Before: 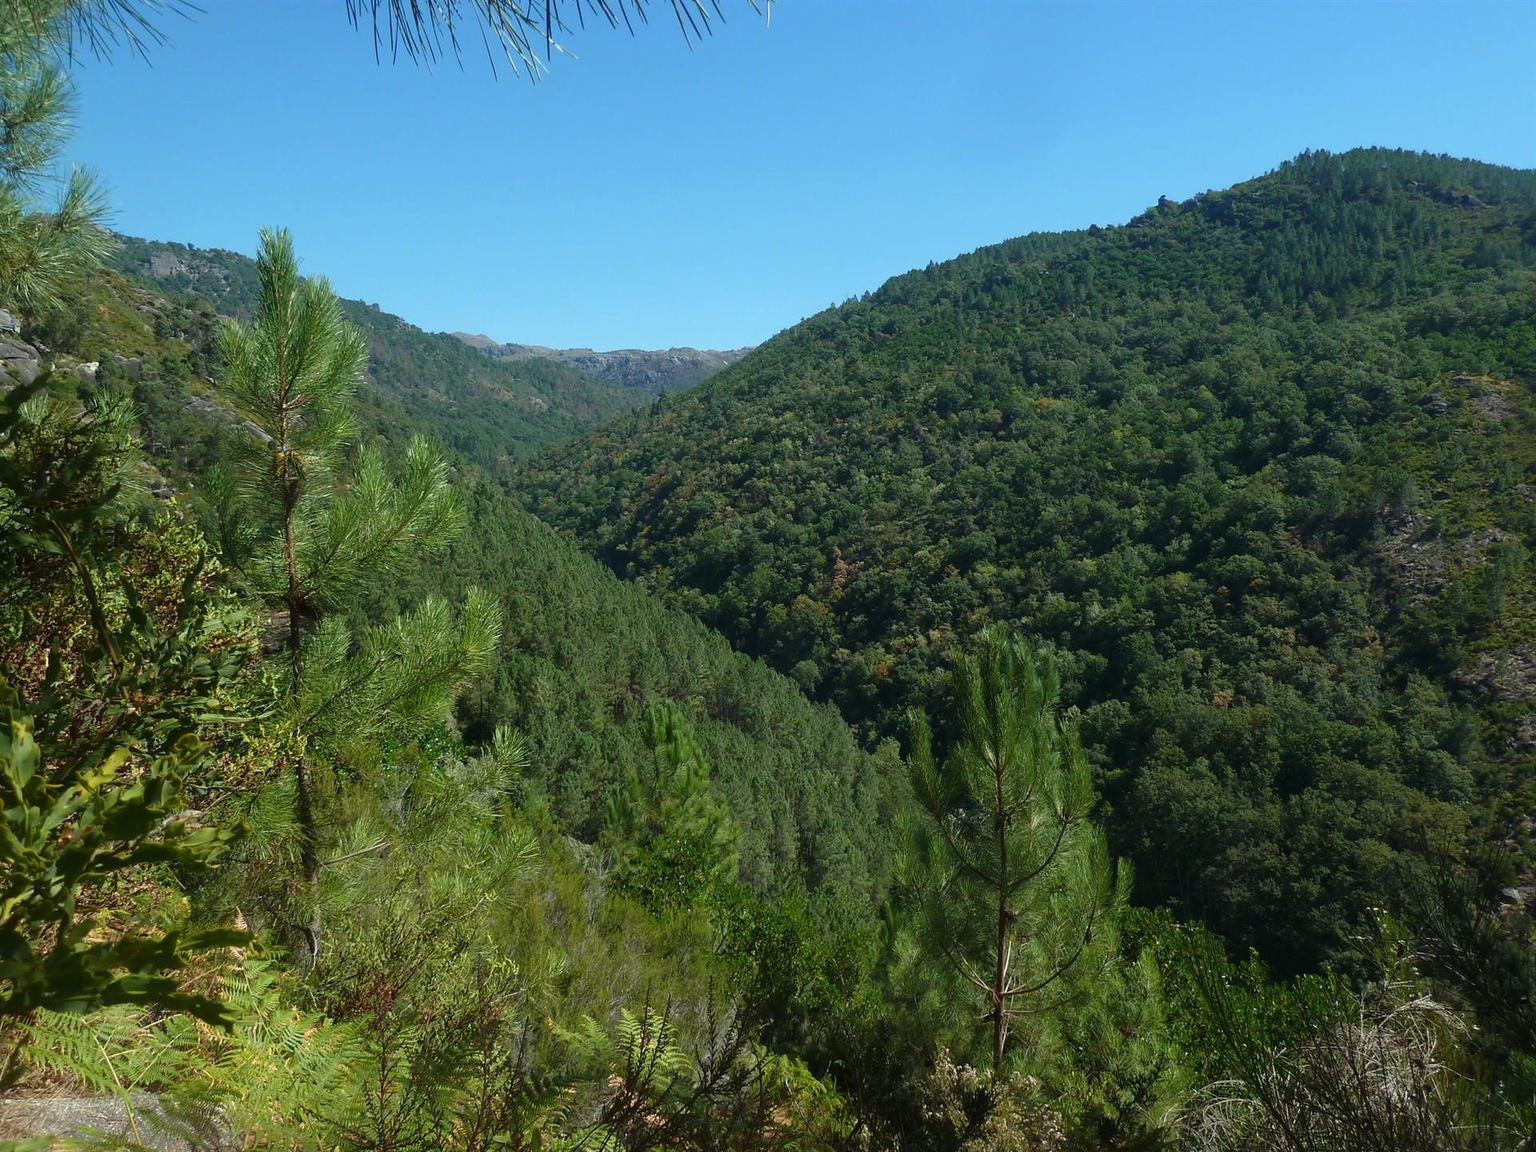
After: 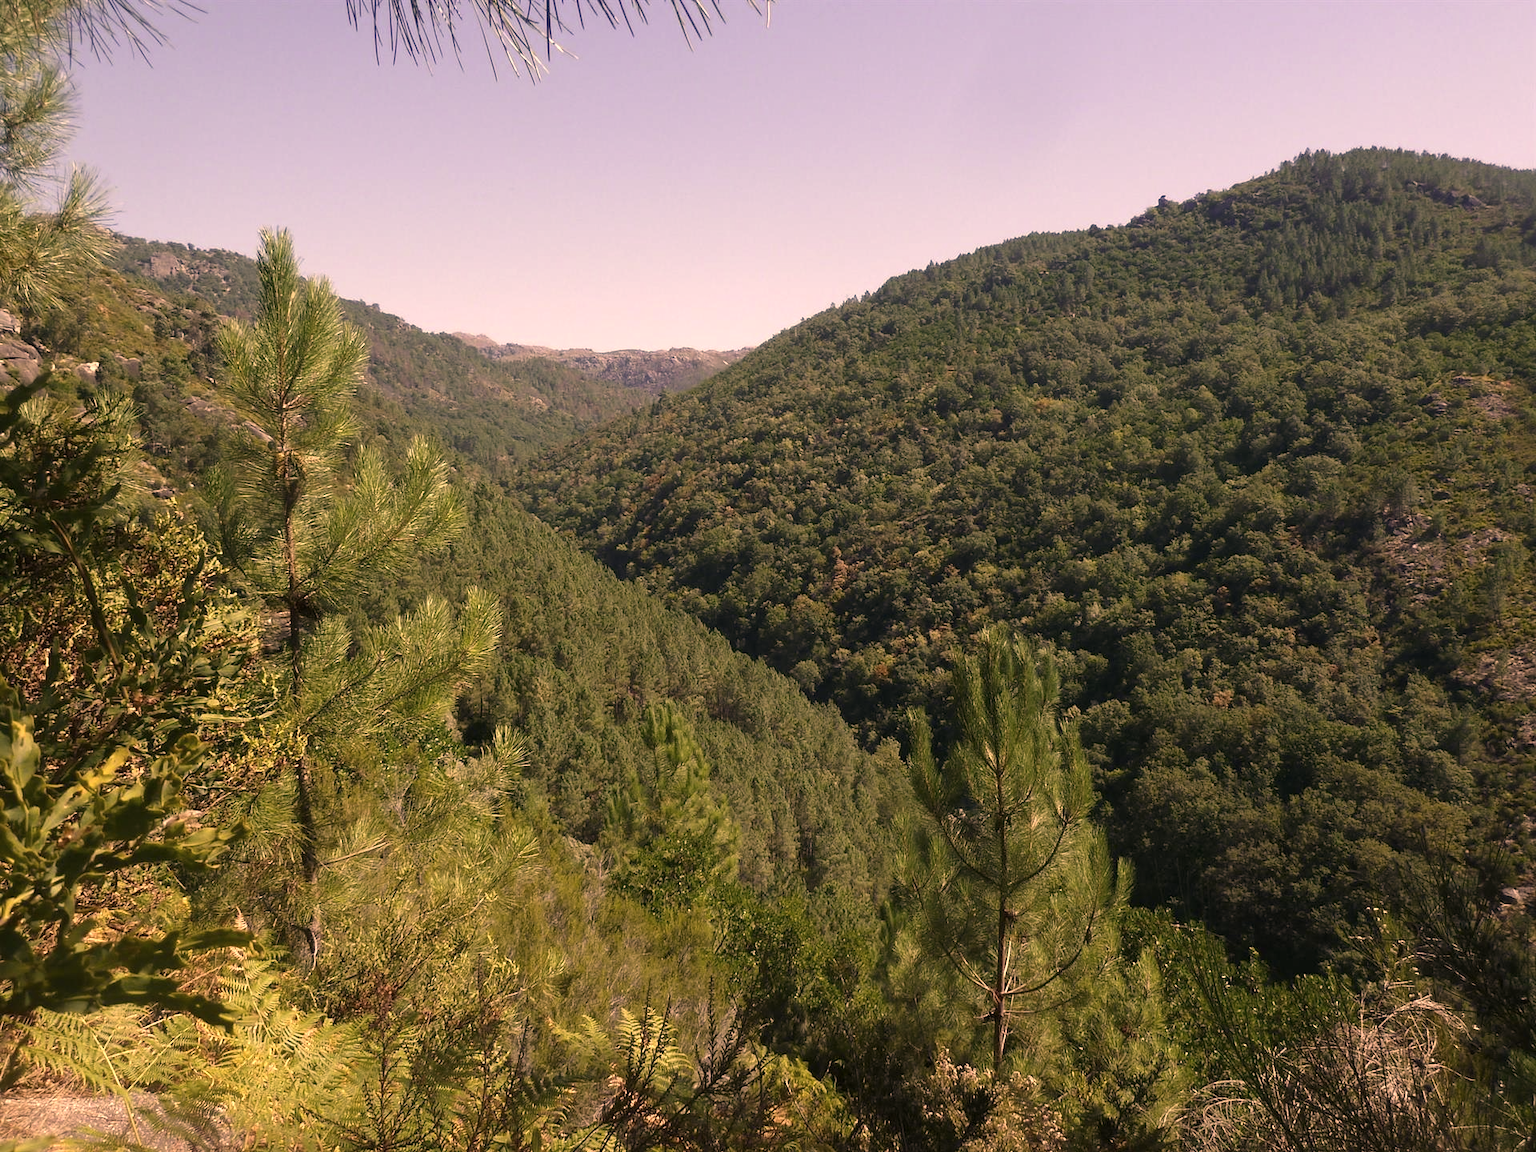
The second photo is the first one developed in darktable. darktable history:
color correction: highlights a* 39.63, highlights b* 39.92, saturation 0.694
exposure: black level correction 0.001, exposure 0.499 EV, compensate highlight preservation false
